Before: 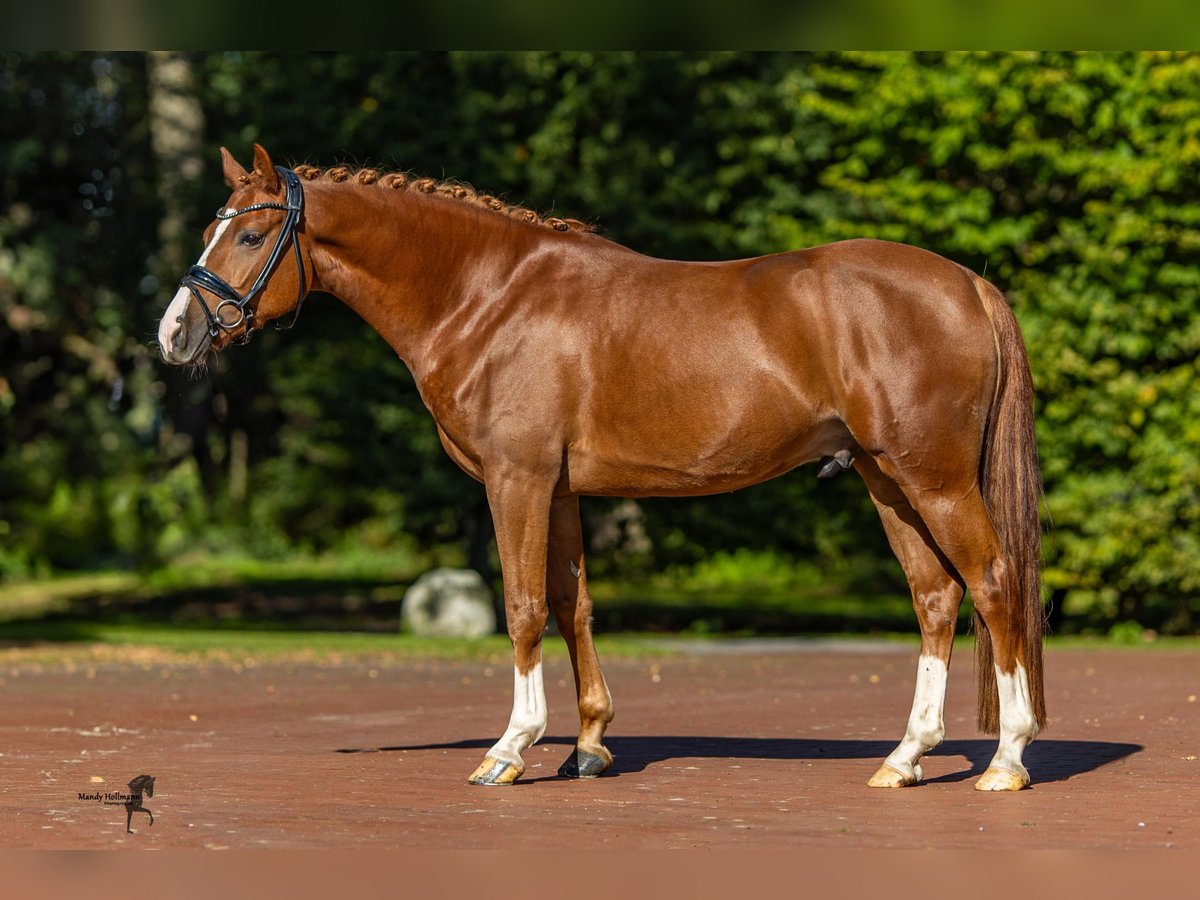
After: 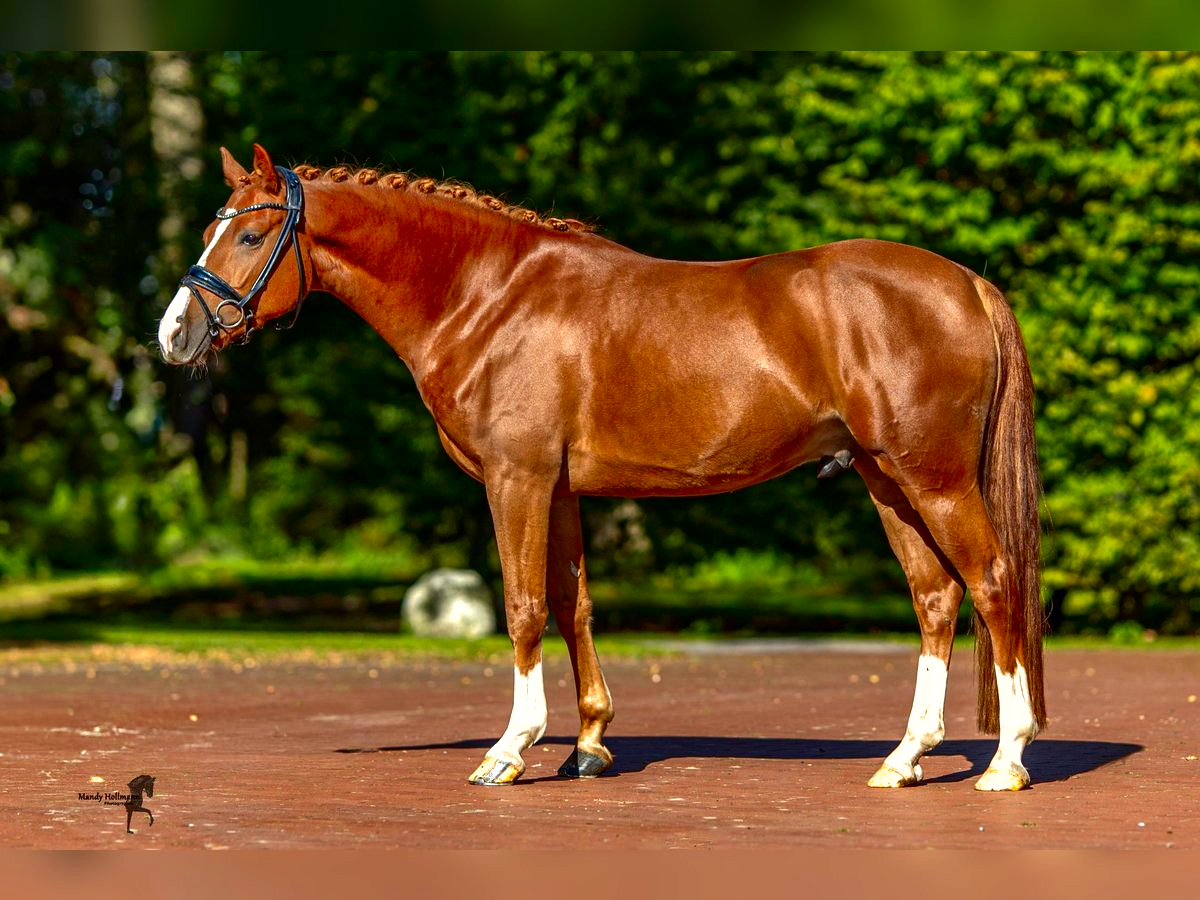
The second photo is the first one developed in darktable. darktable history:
contrast brightness saturation: contrast 0.098, brightness -0.259, saturation 0.137
shadows and highlights: on, module defaults
exposure: exposure 0.811 EV, compensate highlight preservation false
